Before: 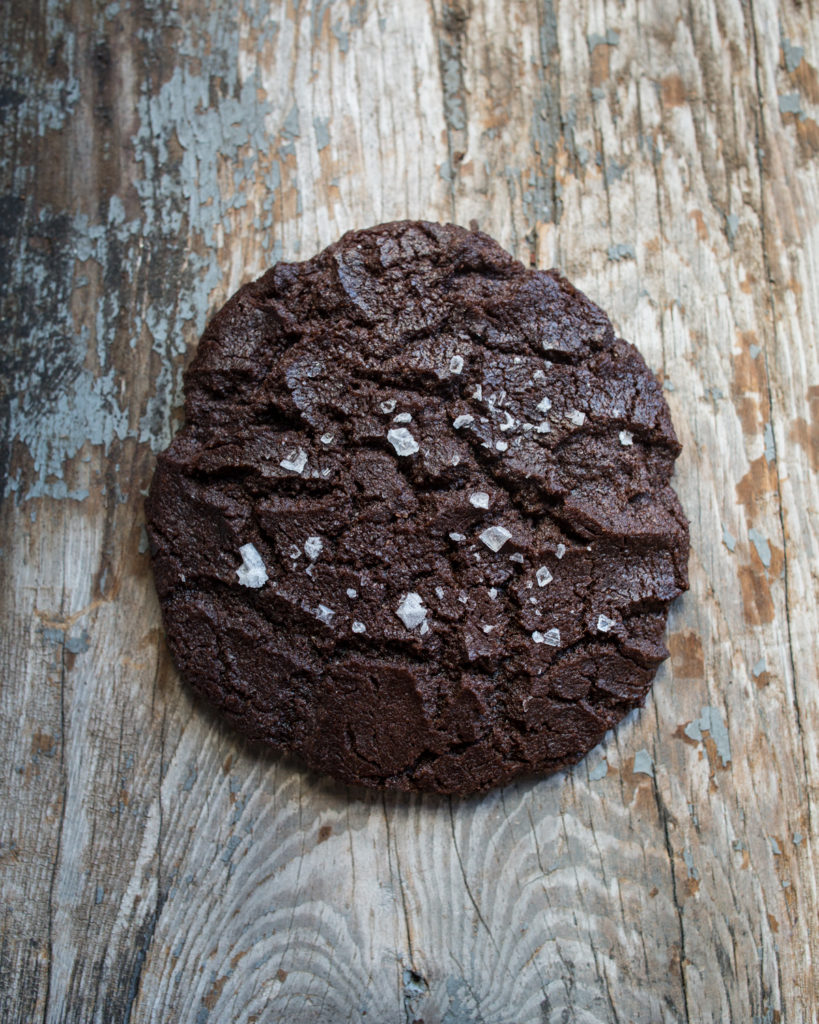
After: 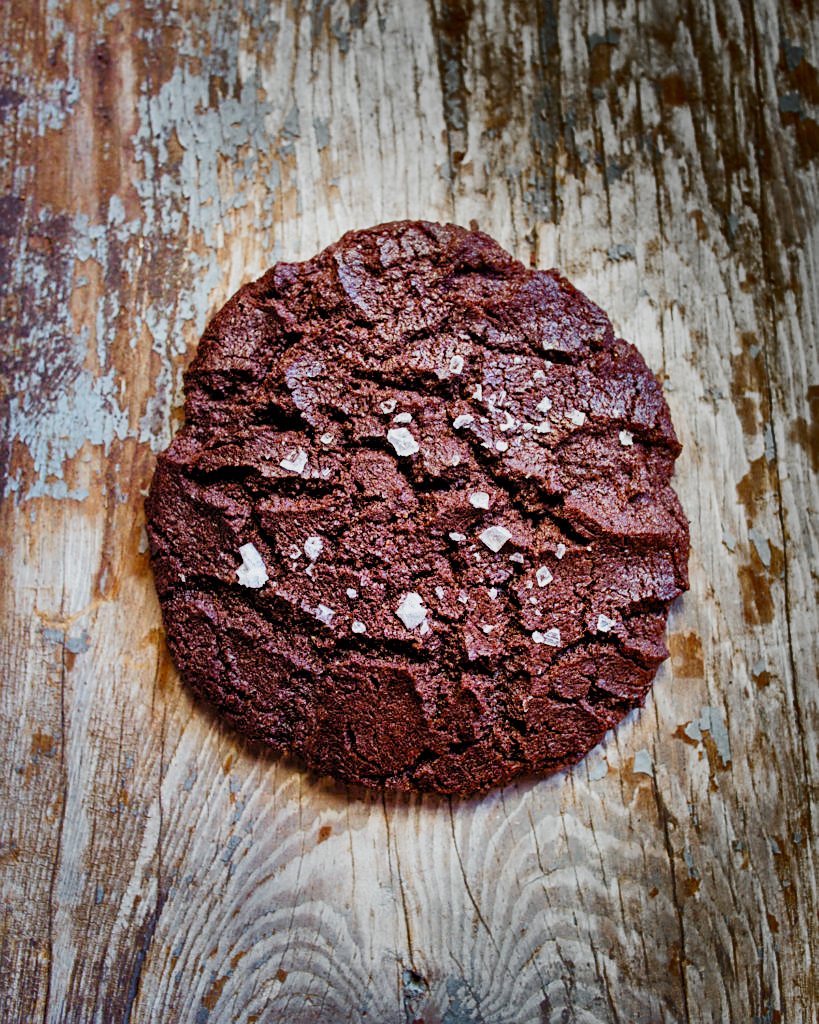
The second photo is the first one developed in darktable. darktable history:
exposure: black level correction 0, exposure 0.696 EV, compensate exposure bias true, compensate highlight preservation false
levels: levels [0.018, 0.493, 1]
color balance rgb: power › chroma 1.544%, power › hue 28.36°, perceptual saturation grading › global saturation 20%, perceptual saturation grading › highlights -25.463%, perceptual saturation grading › shadows 25.712%, perceptual brilliance grading › global brilliance 9.995%, global vibrance 15.148%
sharpen: radius 1.859, amount 0.399, threshold 1.546
velvia: strength 27.09%
filmic rgb: black relative exposure -7.65 EV, white relative exposure 4.56 EV, hardness 3.61, add noise in highlights 0.002, preserve chrominance no, color science v3 (2019), use custom middle-gray values true, contrast in highlights soft
shadows and highlights: radius 124.38, shadows 99.03, white point adjustment -3.1, highlights -98.51, soften with gaussian
contrast brightness saturation: contrast 0.073, brightness 0.08, saturation 0.183
